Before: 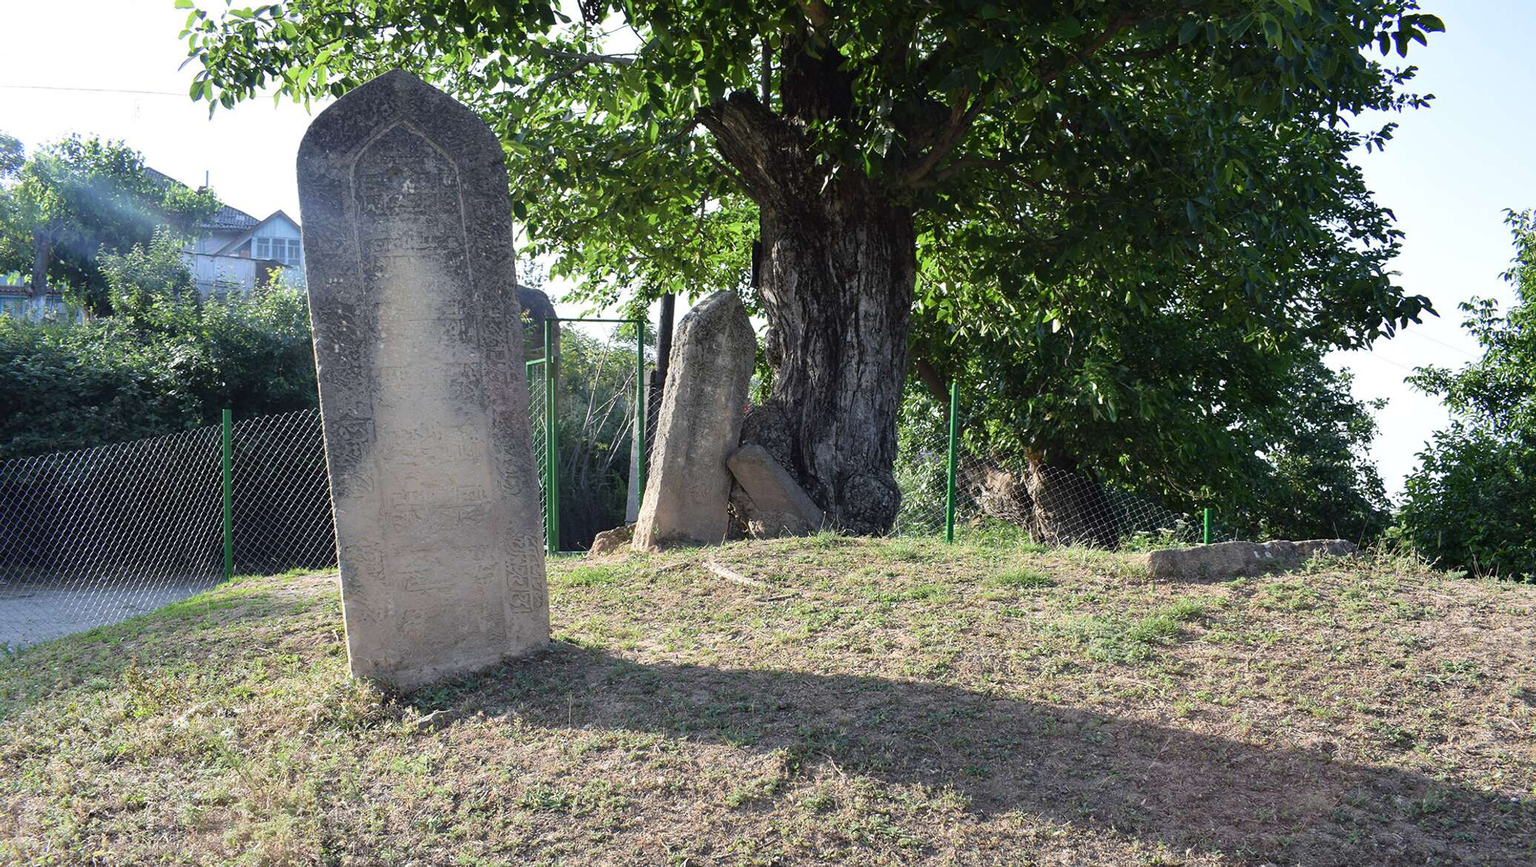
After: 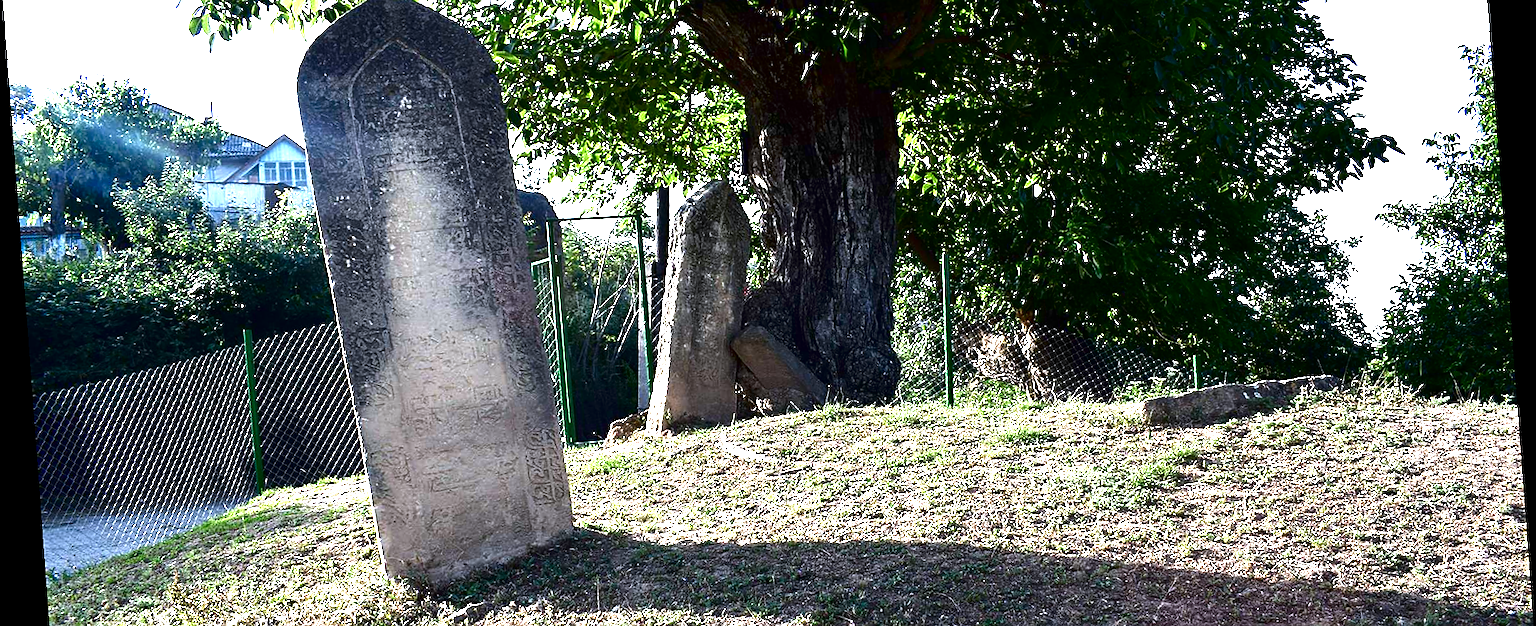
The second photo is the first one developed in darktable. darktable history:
sharpen: radius 1.864, amount 0.398, threshold 1.271
rotate and perspective: rotation -4.25°, automatic cropping off
tone equalizer: on, module defaults
crop: top 16.727%, bottom 16.727%
contrast brightness saturation: contrast 0.09, brightness -0.59, saturation 0.17
exposure: black level correction 0, exposure 1.2 EV, compensate highlight preservation false
color correction: highlights a* -0.137, highlights b* -5.91, shadows a* -0.137, shadows b* -0.137
